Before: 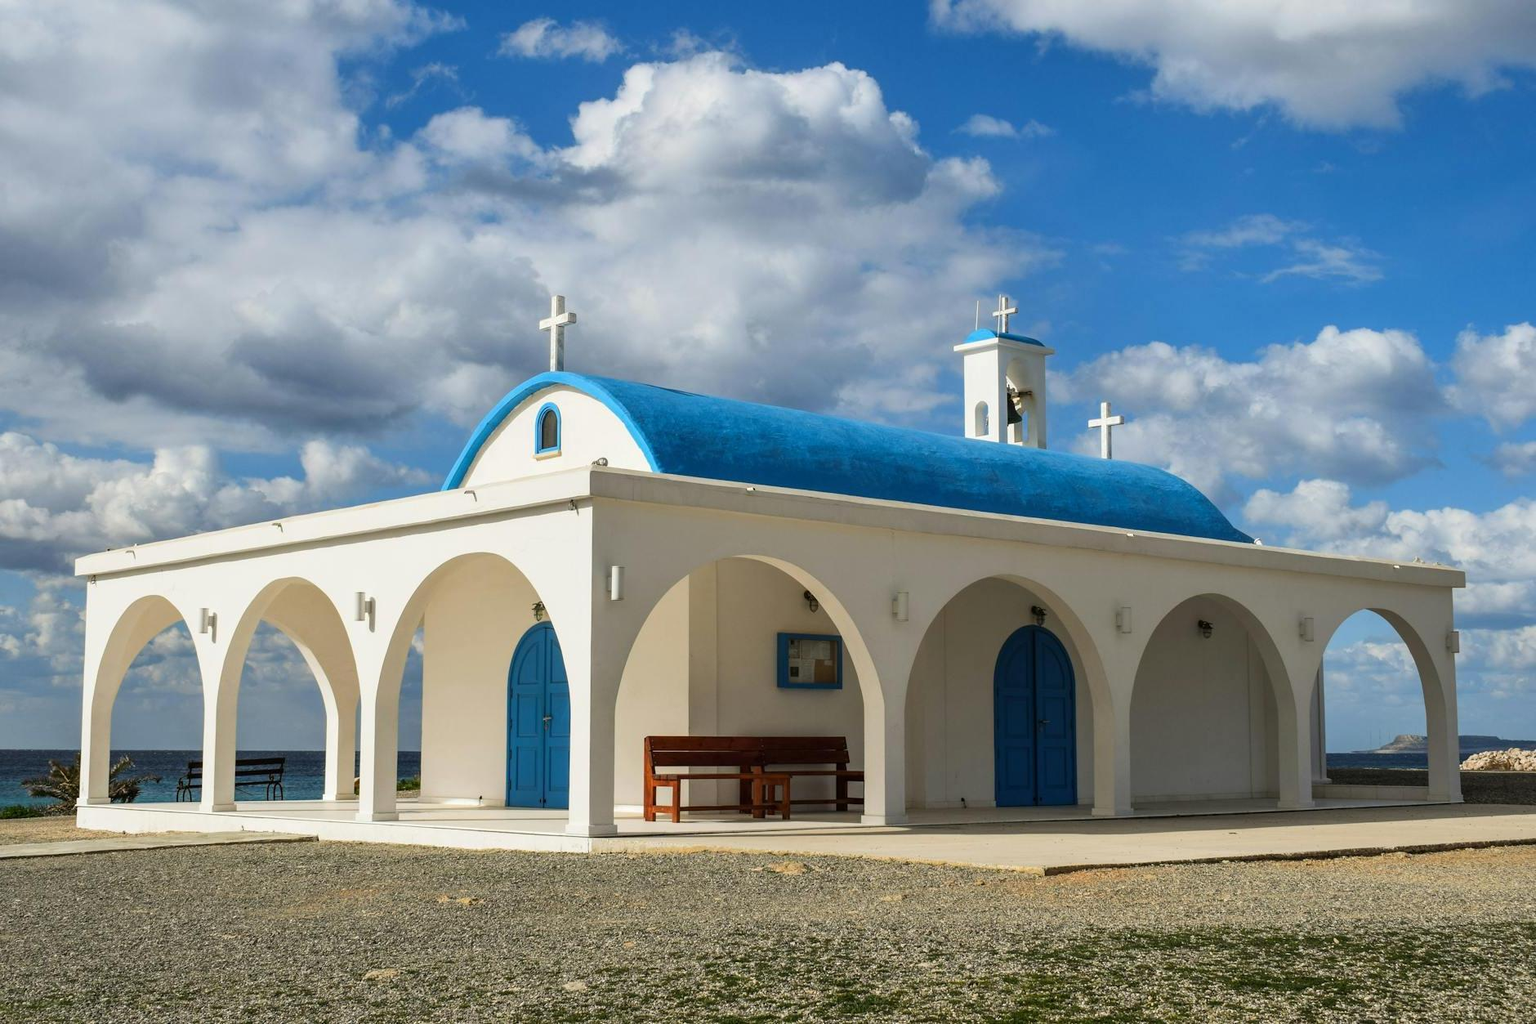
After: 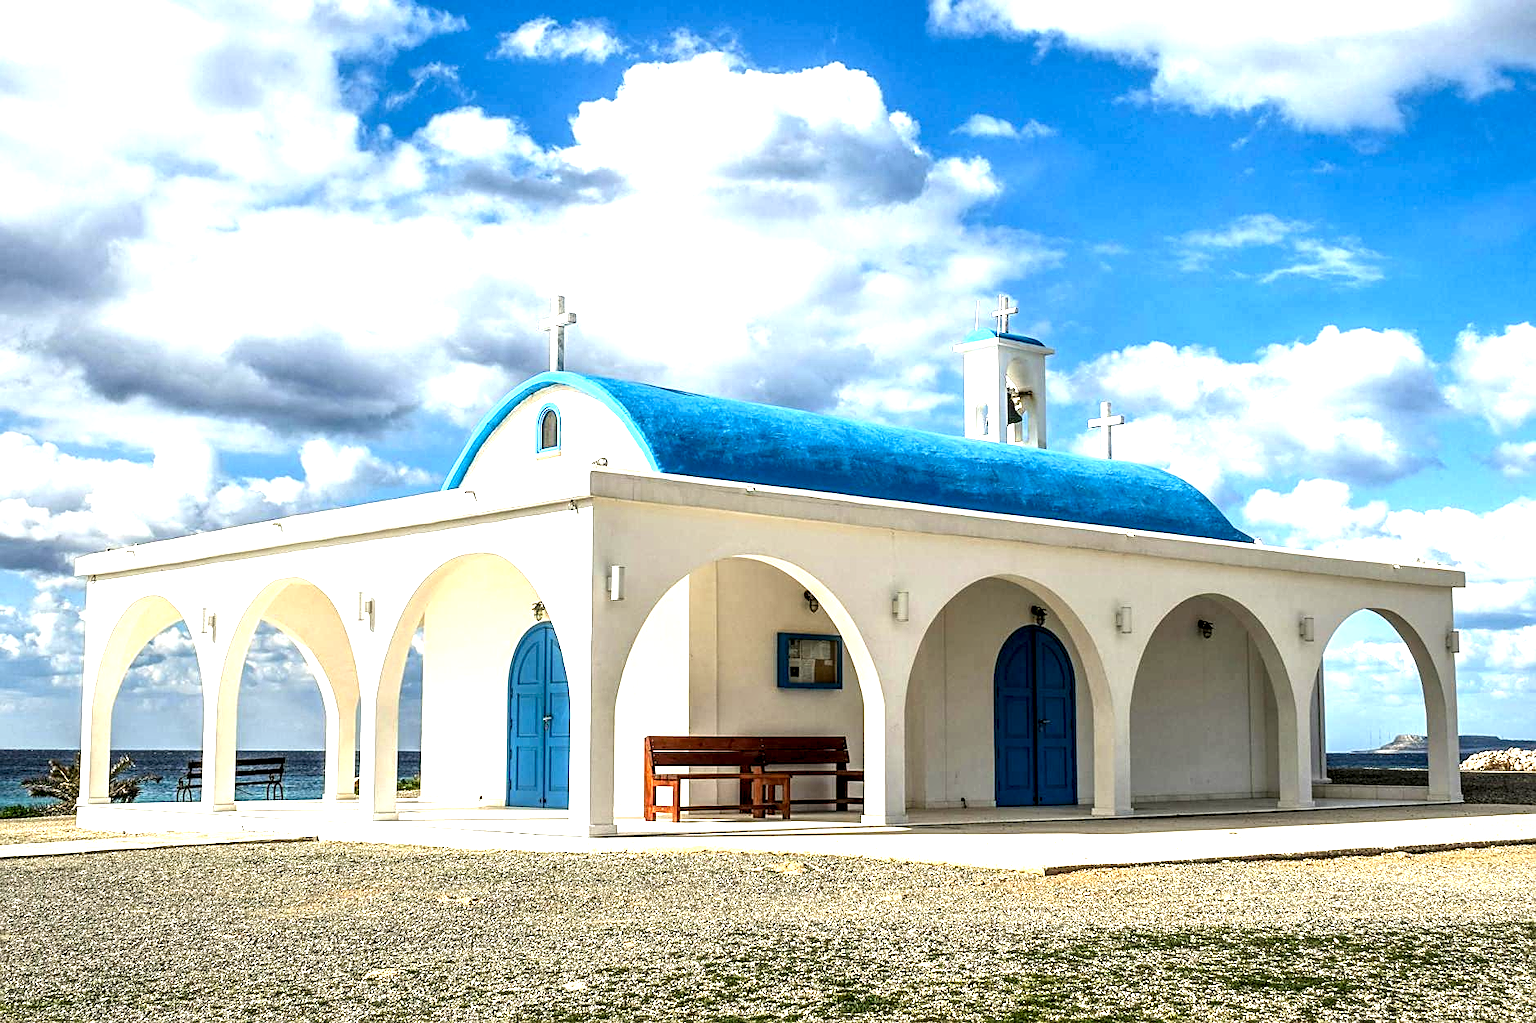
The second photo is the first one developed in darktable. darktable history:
exposure: black level correction 0.001, exposure 1.325 EV, compensate highlight preservation false
sharpen: on, module defaults
local contrast: highlights 65%, shadows 54%, detail 168%, midtone range 0.521
